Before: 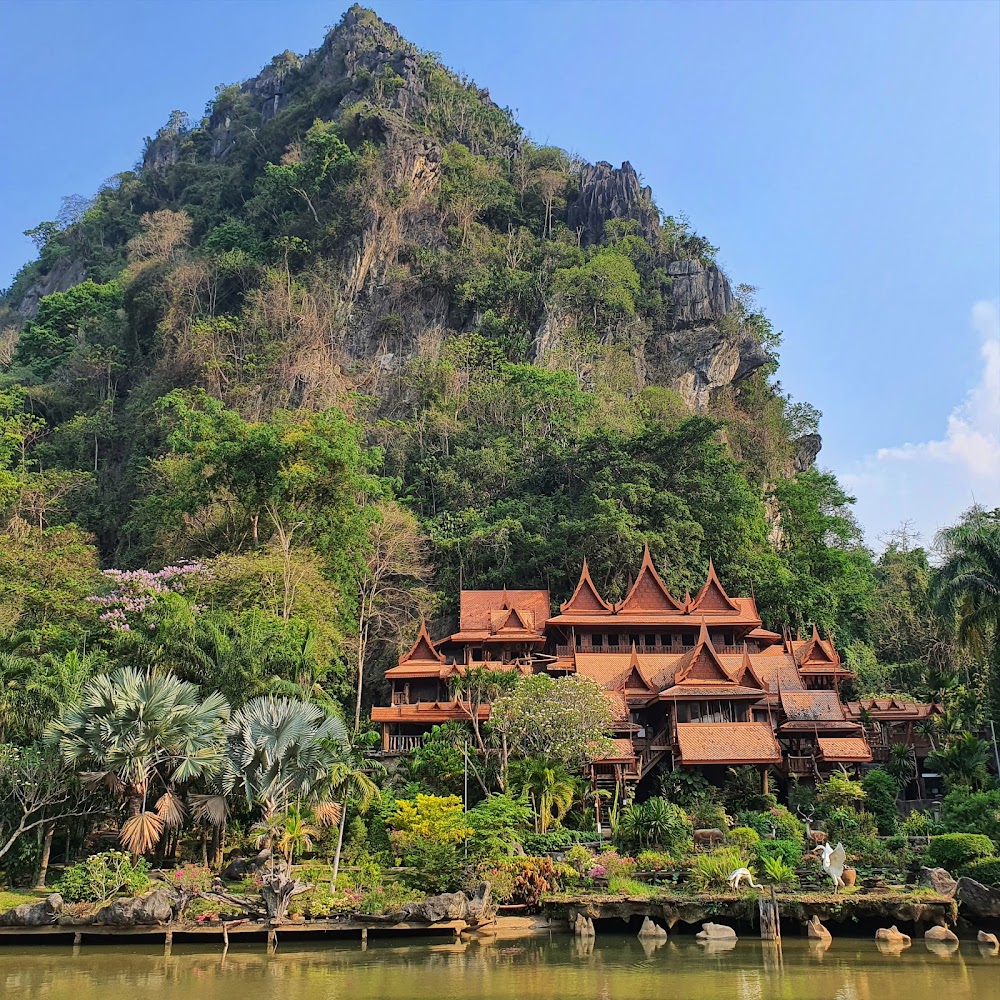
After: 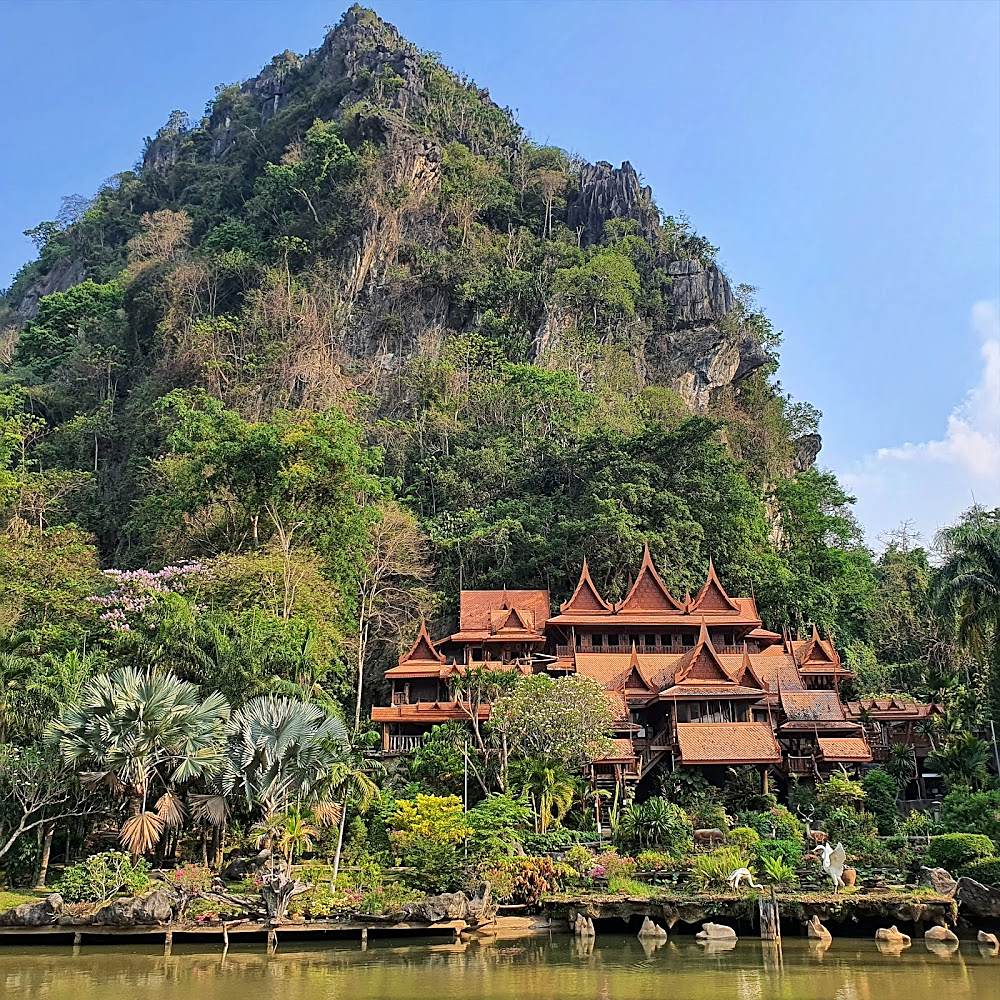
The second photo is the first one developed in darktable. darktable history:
local contrast: highlights 107%, shadows 102%, detail 119%, midtone range 0.2
sharpen: on, module defaults
